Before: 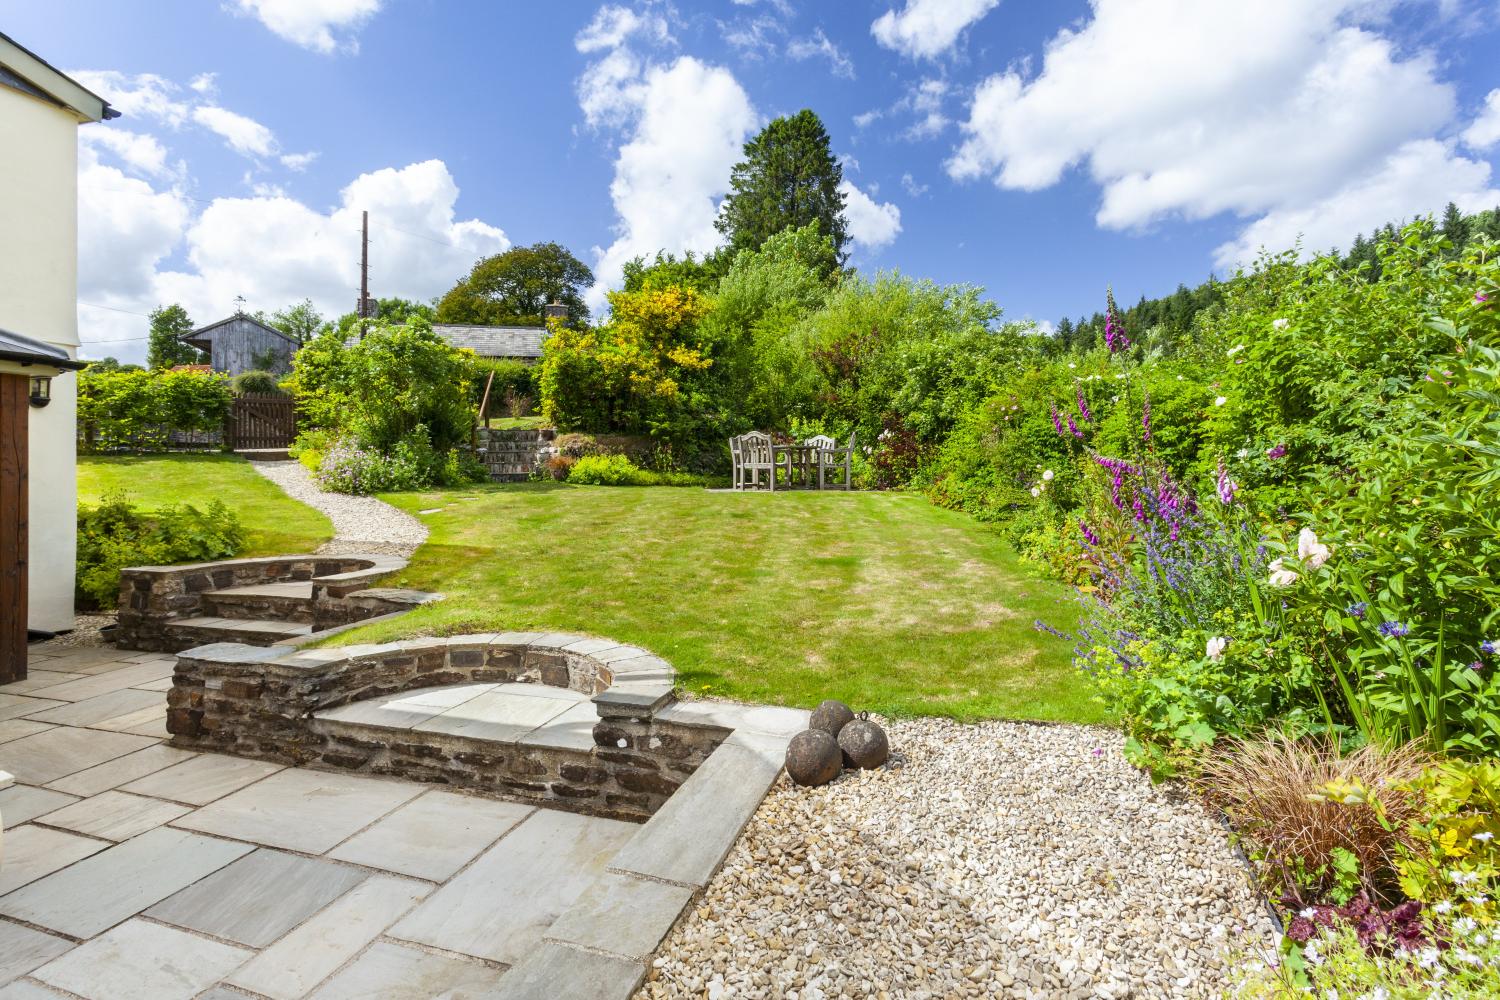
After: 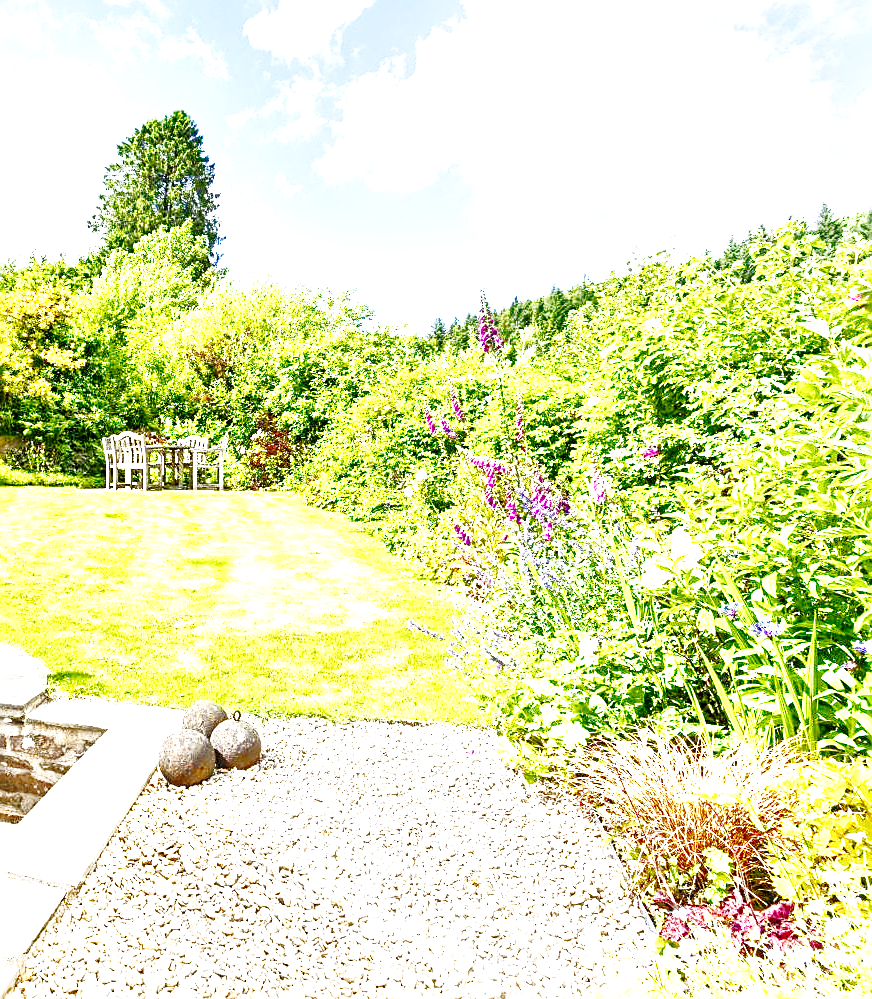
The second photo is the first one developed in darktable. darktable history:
tone equalizer: on, module defaults
local contrast: mode bilateral grid, contrast 45, coarseness 69, detail 212%, midtone range 0.2
exposure: black level correction 0, exposure 1.471 EV, compensate exposure bias true, compensate highlight preservation false
levels: levels [0, 0.478, 1]
base curve: curves: ch0 [(0, 0) (0, 0) (0.002, 0.001) (0.008, 0.003) (0.019, 0.011) (0.037, 0.037) (0.064, 0.11) (0.102, 0.232) (0.152, 0.379) (0.216, 0.524) (0.296, 0.665) (0.394, 0.789) (0.512, 0.881) (0.651, 0.945) (0.813, 0.986) (1, 1)], preserve colors none
crop: left 41.852%
sharpen: on, module defaults
